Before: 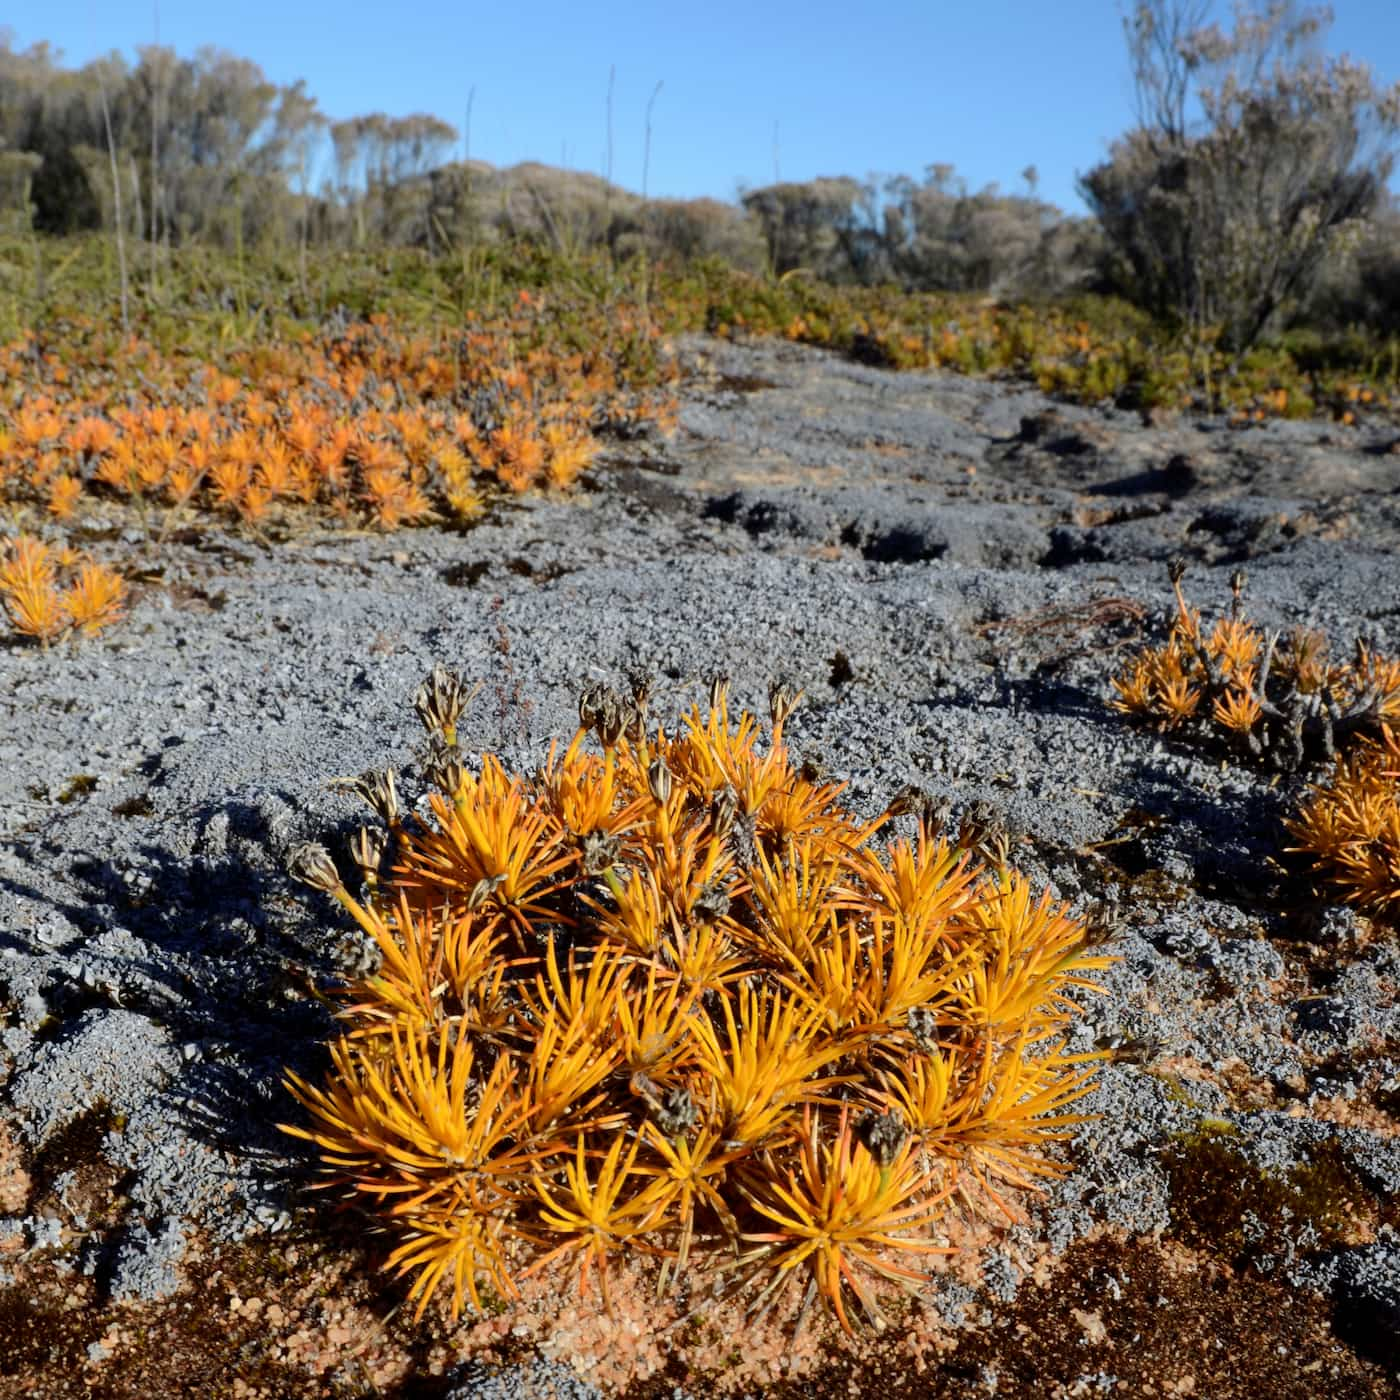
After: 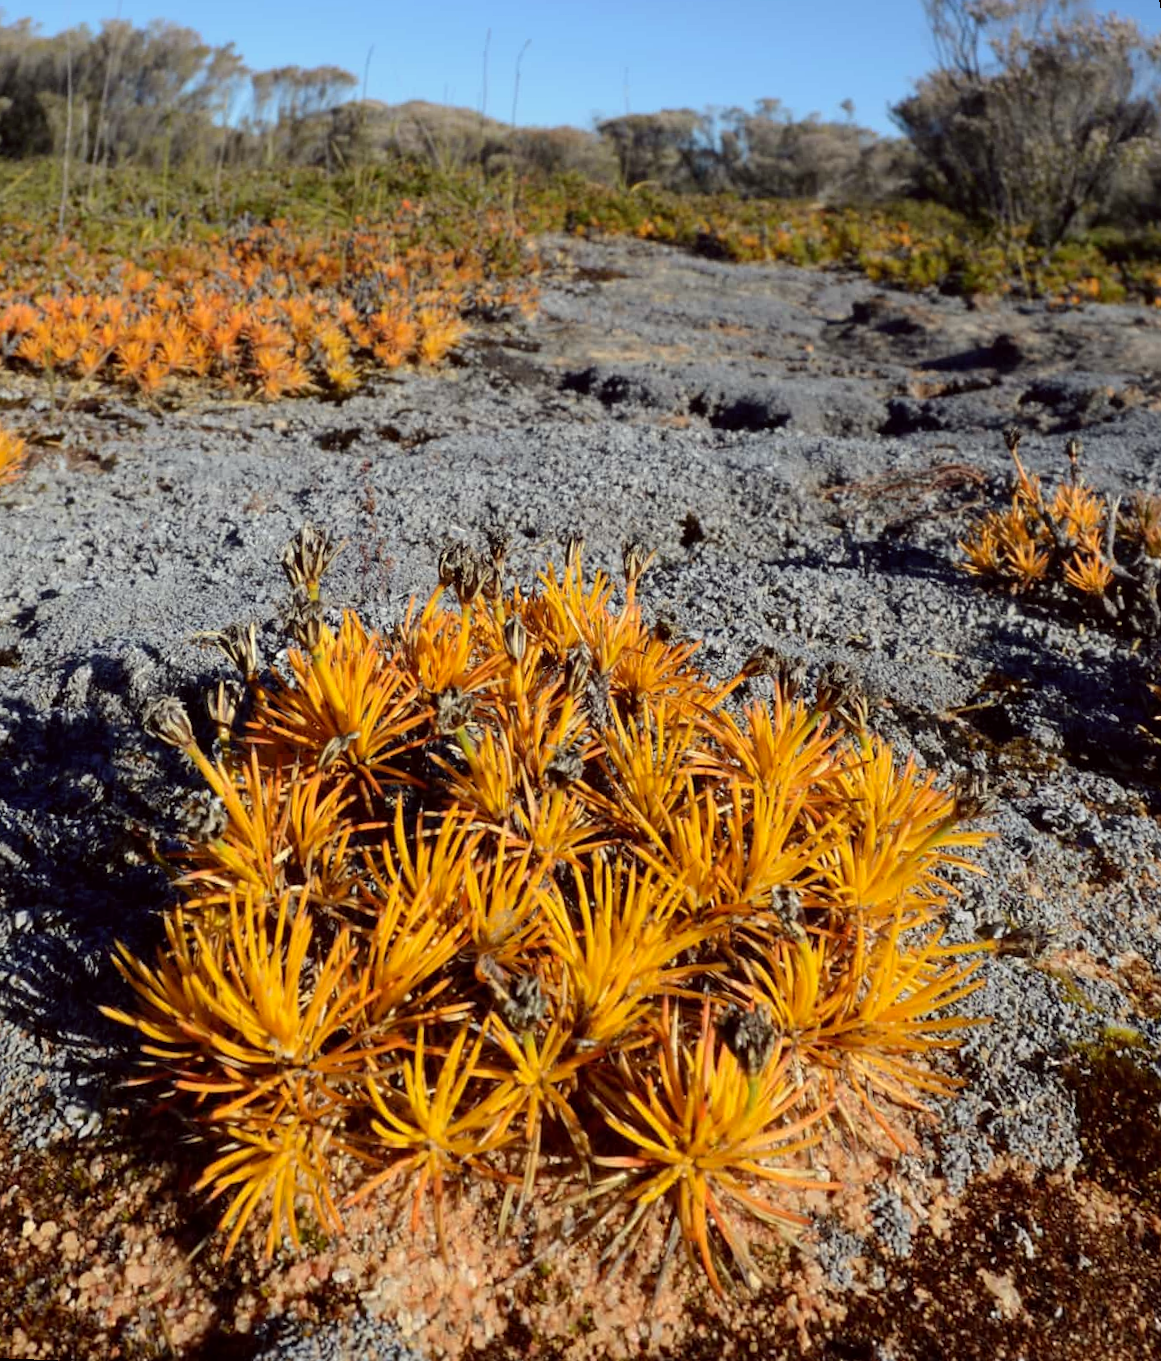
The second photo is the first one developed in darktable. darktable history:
color correction: highlights a* -0.95, highlights b* 4.5, shadows a* 3.55
rotate and perspective: rotation 0.72°, lens shift (vertical) -0.352, lens shift (horizontal) -0.051, crop left 0.152, crop right 0.859, crop top 0.019, crop bottom 0.964
